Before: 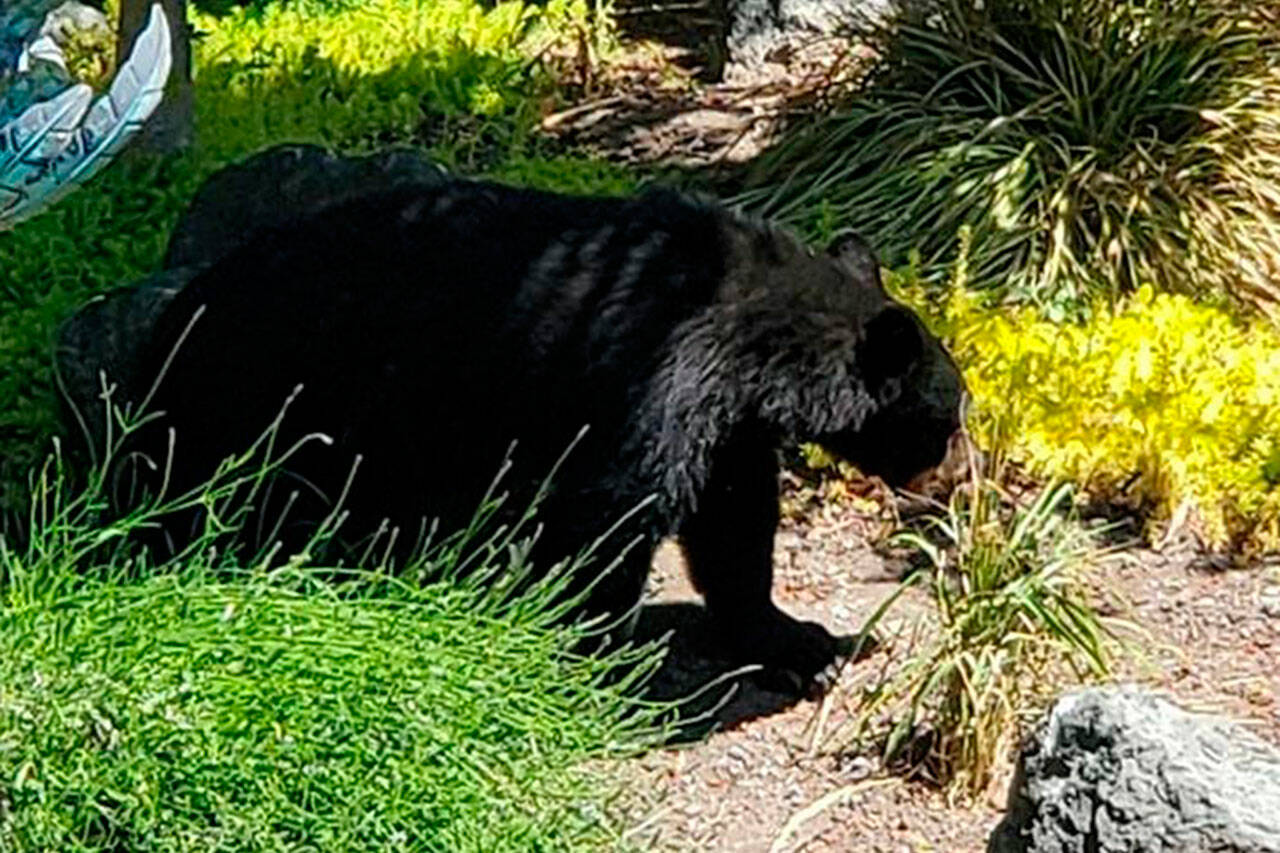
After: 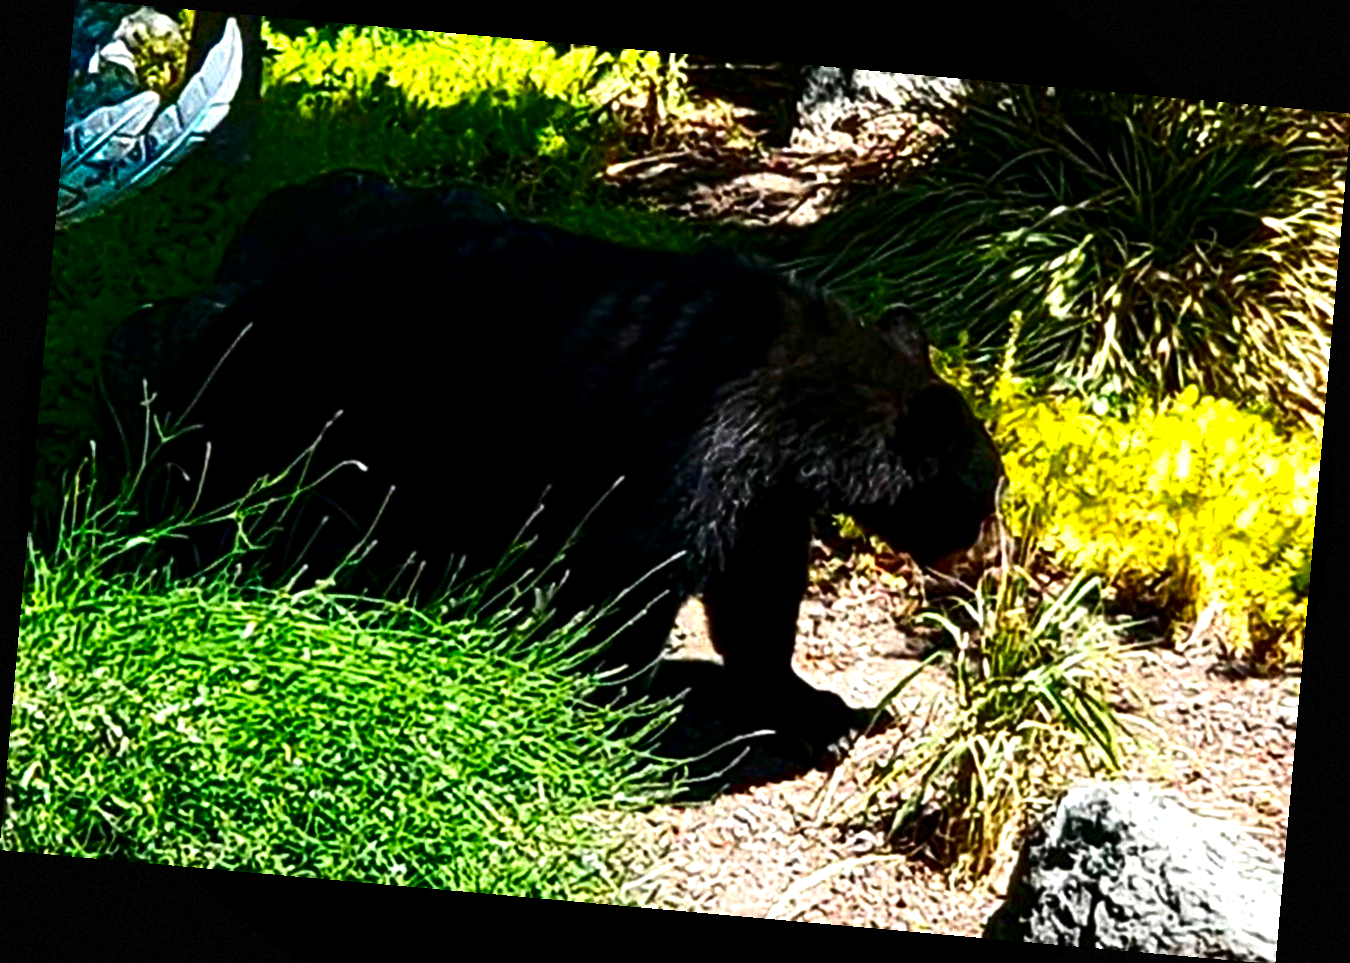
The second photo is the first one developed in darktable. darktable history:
shadows and highlights: shadows -30, highlights 30
vignetting: fall-off start 97.28%, fall-off radius 79%, brightness -0.462, saturation -0.3, width/height ratio 1.114, dithering 8-bit output, unbound false
tone equalizer: -8 EV -0.75 EV, -7 EV -0.7 EV, -6 EV -0.6 EV, -5 EV -0.4 EV, -3 EV 0.4 EV, -2 EV 0.6 EV, -1 EV 0.7 EV, +0 EV 0.75 EV, edges refinement/feathering 500, mask exposure compensation -1.57 EV, preserve details no
rotate and perspective: rotation 5.12°, automatic cropping off
contrast brightness saturation: brightness -0.25, saturation 0.2
